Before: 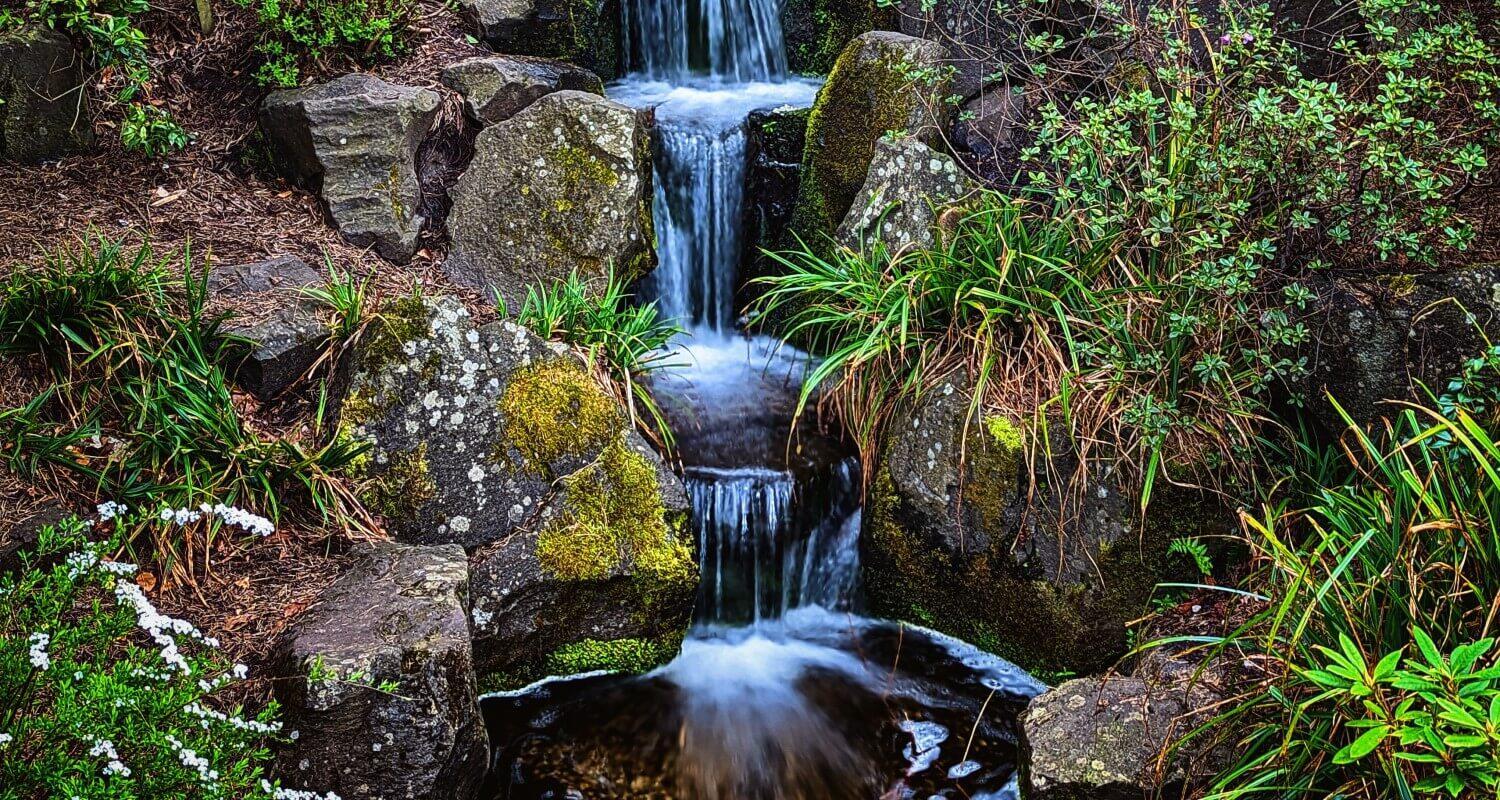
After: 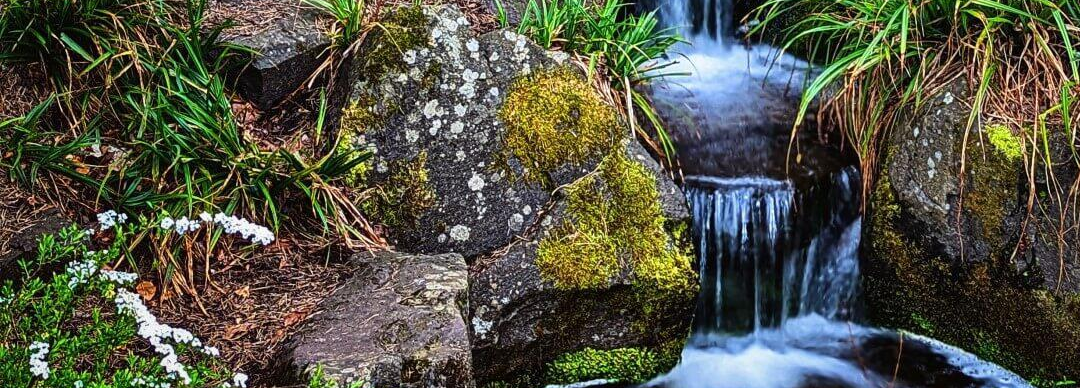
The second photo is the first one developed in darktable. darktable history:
shadows and highlights: shadows 19.13, highlights -83.41, soften with gaussian
crop: top 36.498%, right 27.964%, bottom 14.995%
